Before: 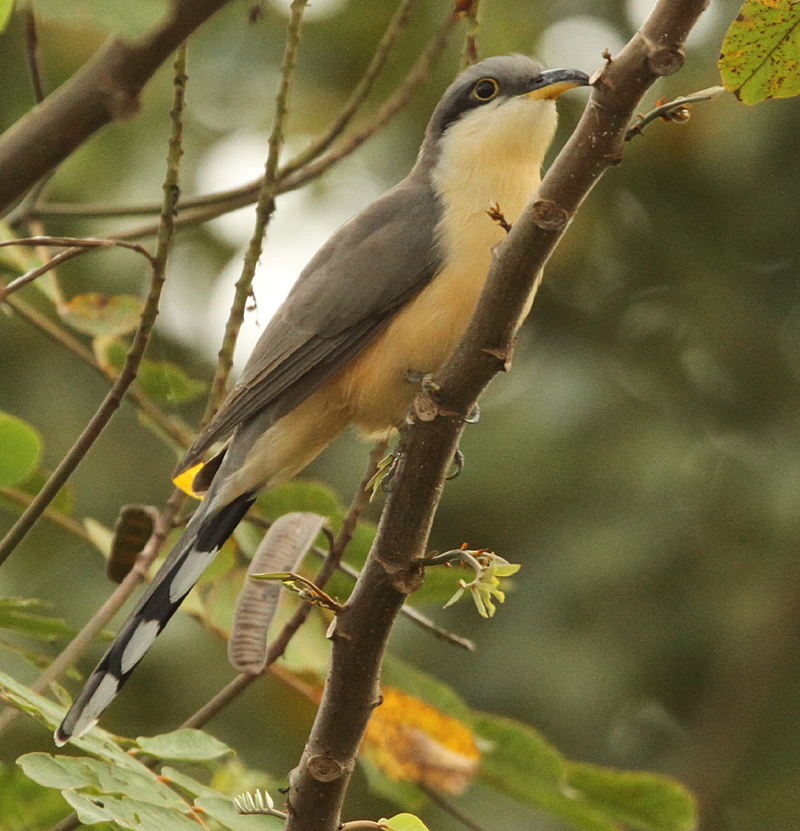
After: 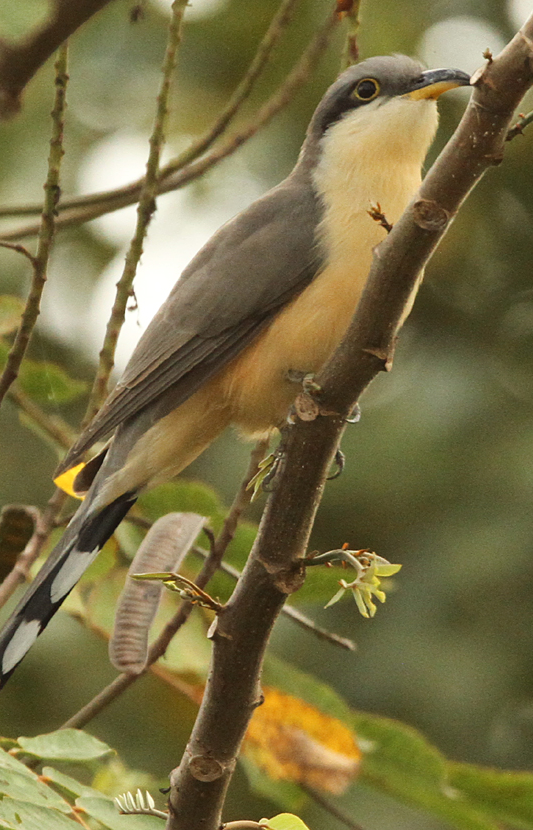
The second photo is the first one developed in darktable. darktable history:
crop and rotate: left 15.055%, right 18.278%
shadows and highlights: shadows 0, highlights 40
